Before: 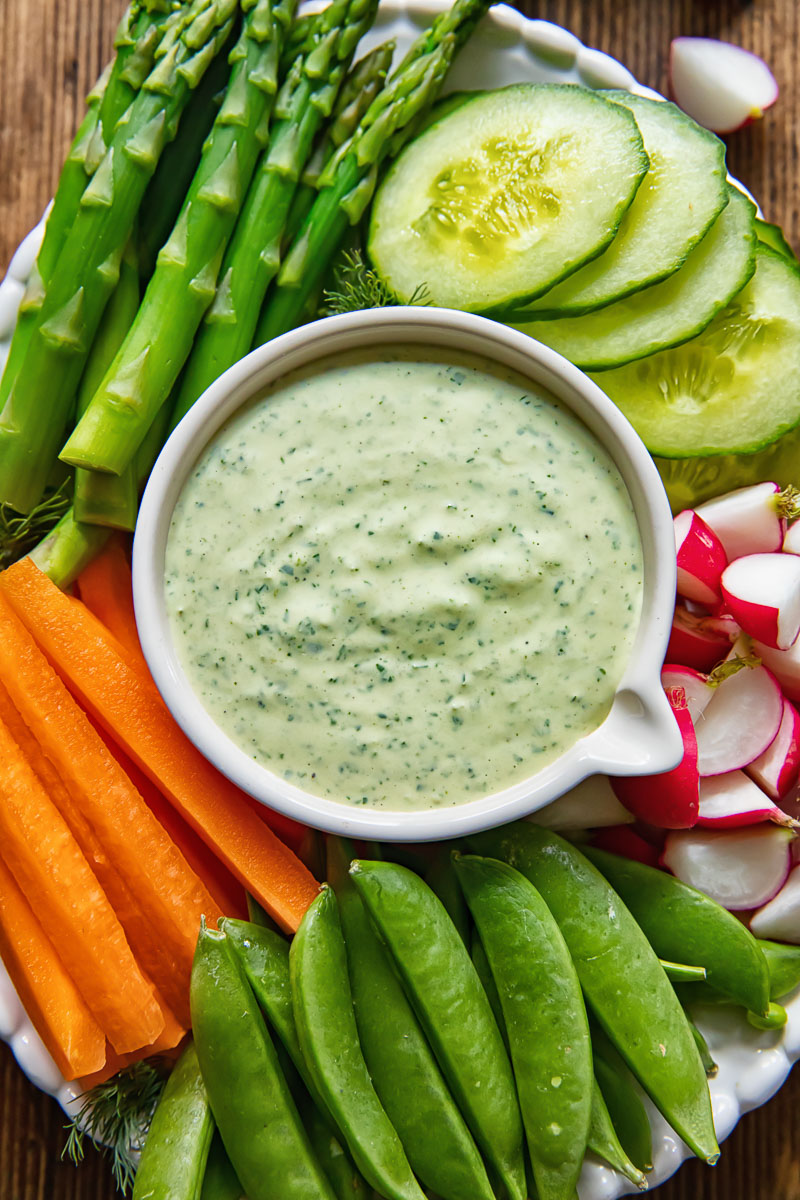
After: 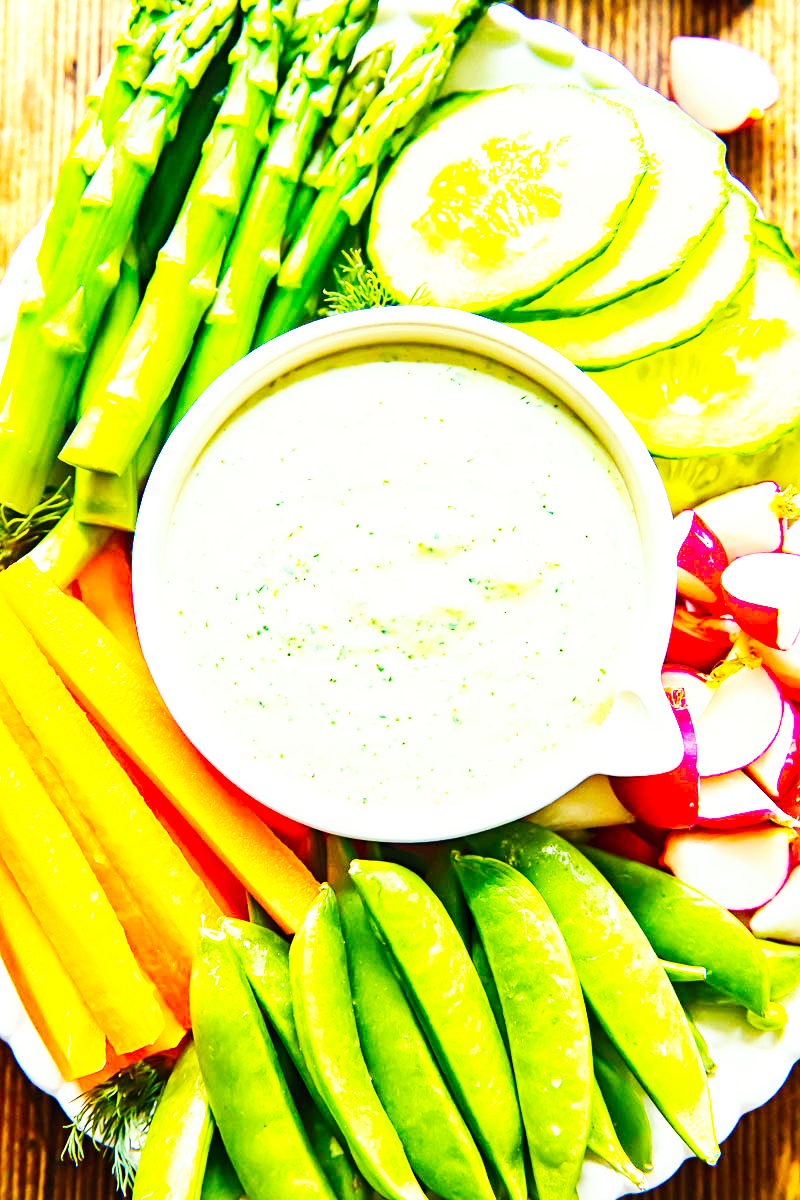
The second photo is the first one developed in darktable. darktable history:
exposure: exposure 1.215 EV, compensate highlight preservation false
tone equalizer: -8 EV -0.426 EV, -7 EV -0.355 EV, -6 EV -0.344 EV, -5 EV -0.203 EV, -3 EV 0.249 EV, -2 EV 0.357 EV, -1 EV 0.399 EV, +0 EV 0.435 EV, edges refinement/feathering 500, mask exposure compensation -1.57 EV, preserve details no
color balance rgb: perceptual saturation grading › global saturation 30.854%, perceptual brilliance grading › mid-tones 9.858%, perceptual brilliance grading › shadows 15.444%
color correction: highlights a* -2.6, highlights b* 2.43
base curve: curves: ch0 [(0, 0) (0.007, 0.004) (0.027, 0.03) (0.046, 0.07) (0.207, 0.54) (0.442, 0.872) (0.673, 0.972) (1, 1)], preserve colors none
